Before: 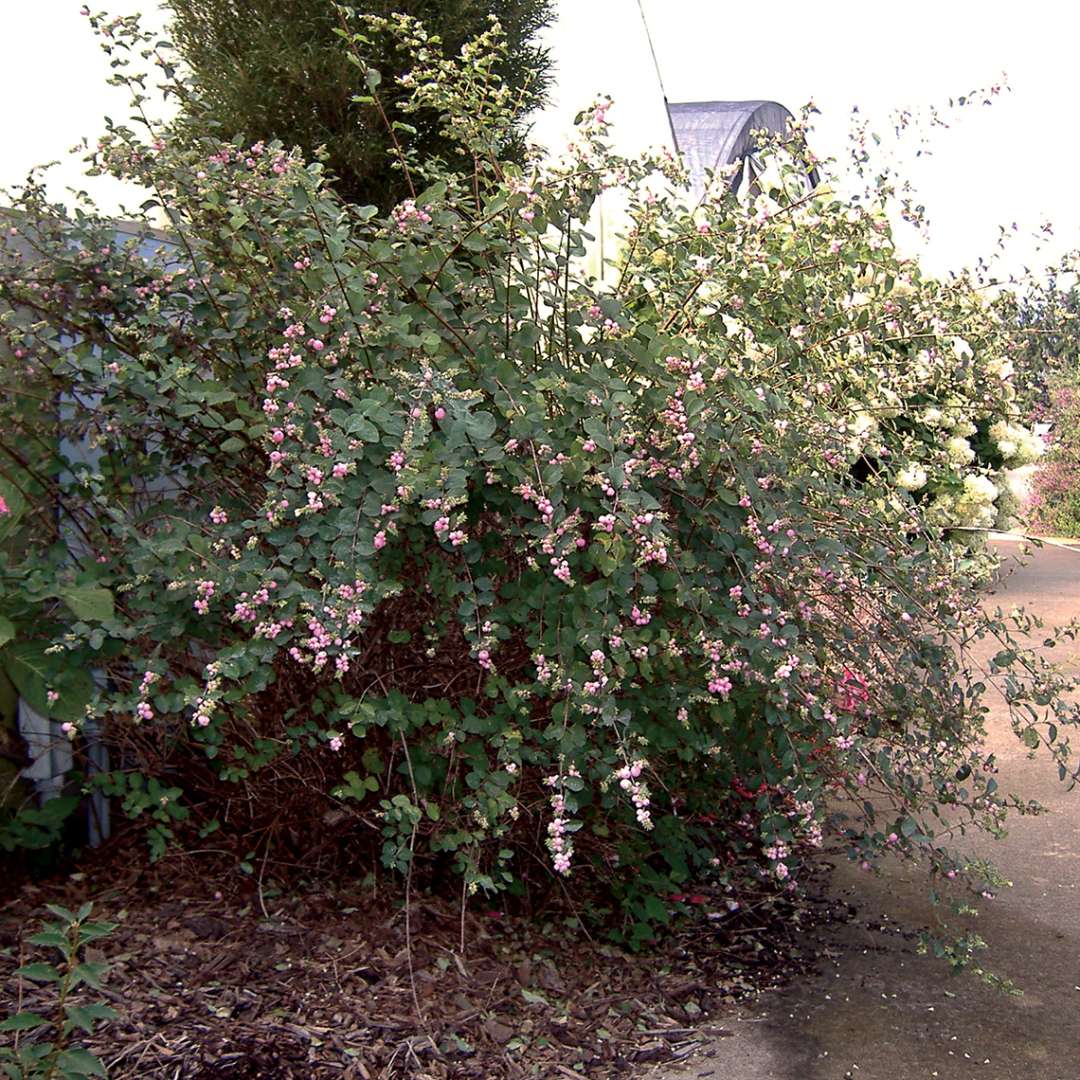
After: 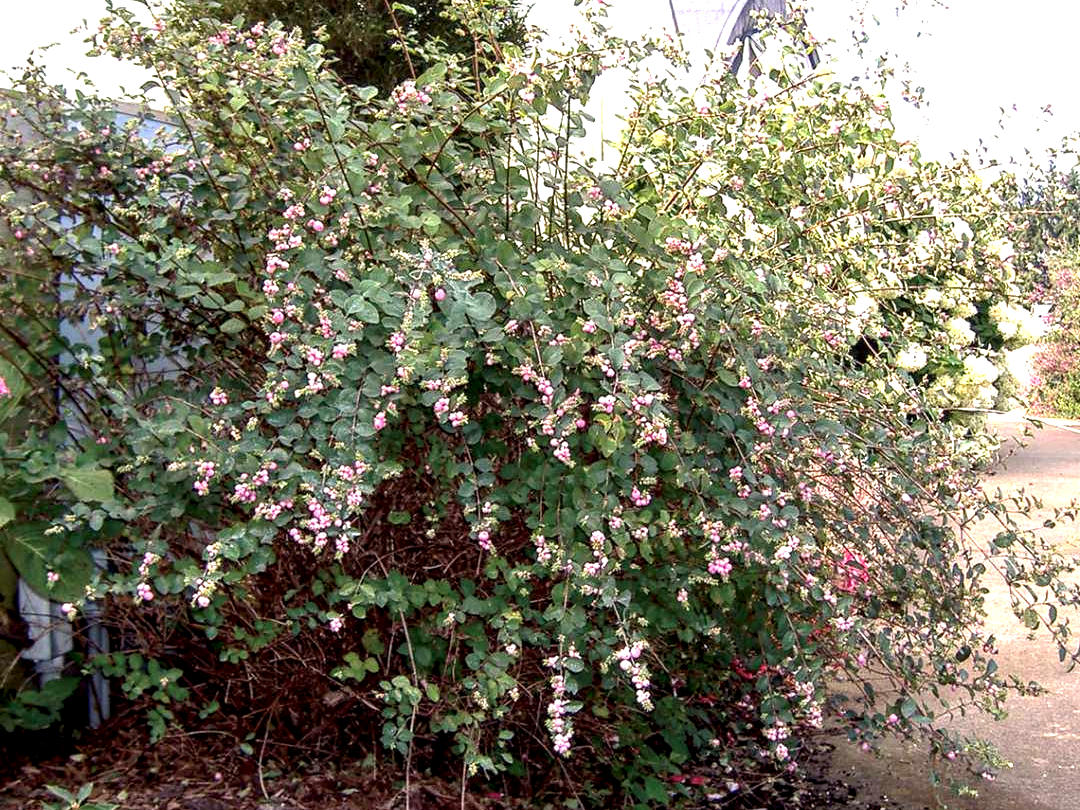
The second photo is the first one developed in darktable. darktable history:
crop: top 11.038%, bottom 13.962%
exposure: exposure 0.74 EV, compensate highlight preservation false
local contrast: detail 144%
contrast brightness saturation: saturation 0.1
